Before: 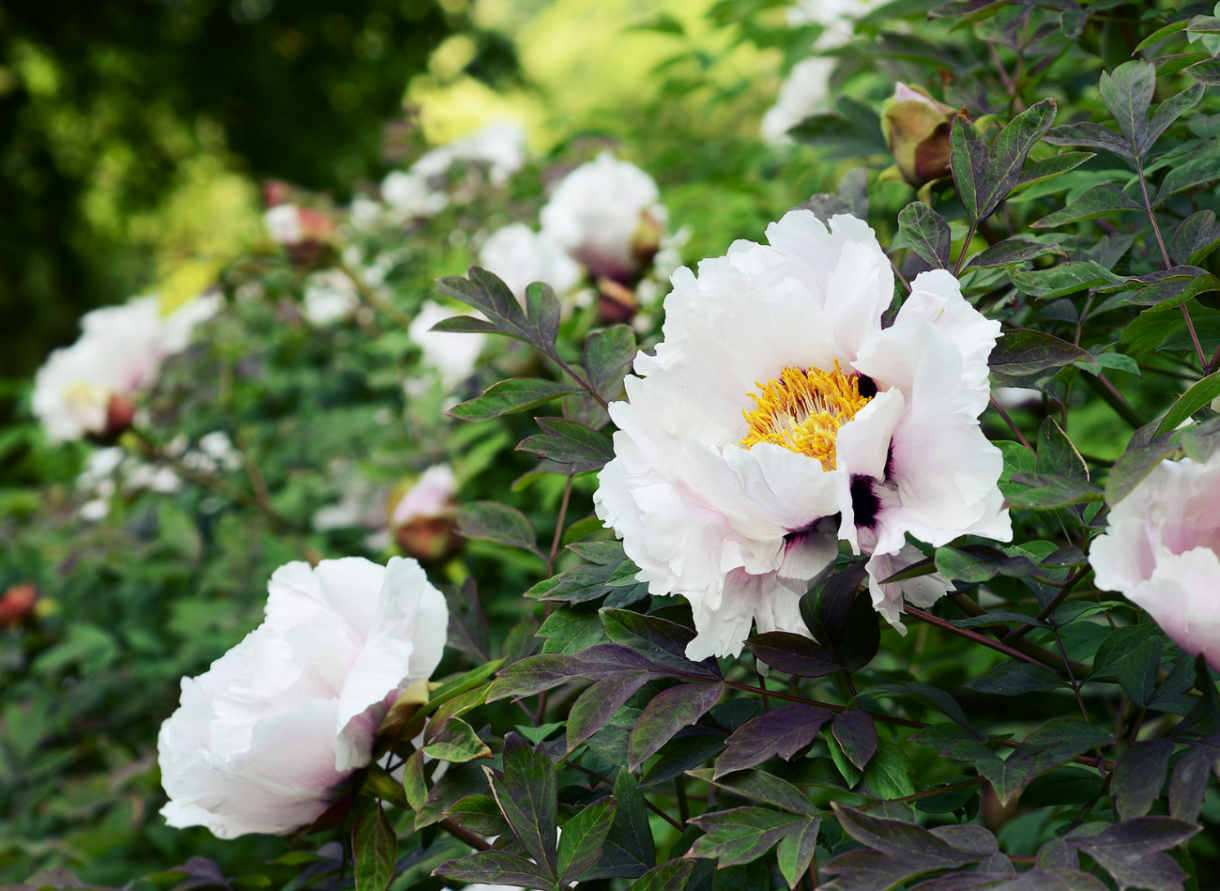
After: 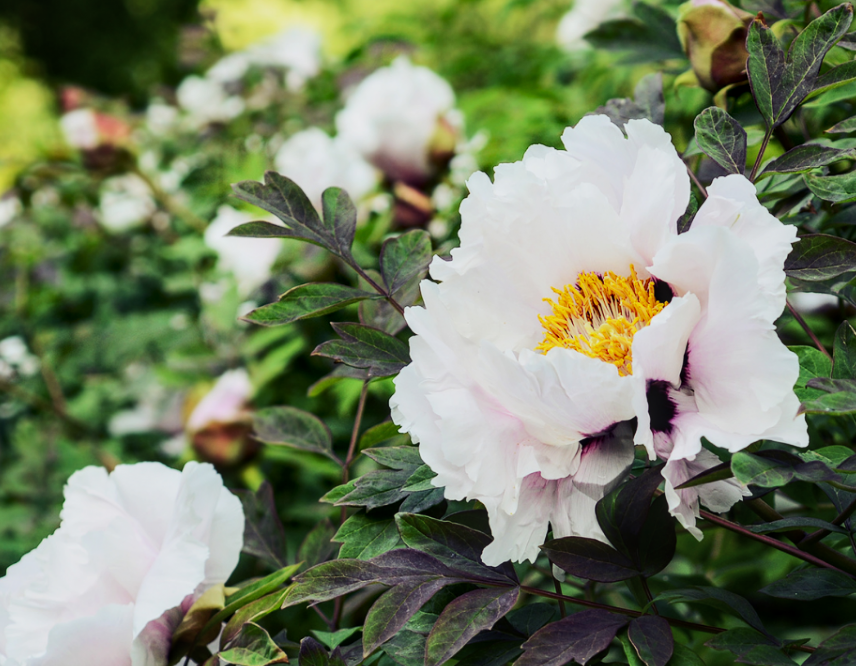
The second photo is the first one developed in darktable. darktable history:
exposure: exposure -0.339 EV, compensate exposure bias true, compensate highlight preservation false
local contrast: on, module defaults
tone curve: curves: ch0 [(0, 0) (0.071, 0.06) (0.253, 0.242) (0.437, 0.498) (0.55, 0.644) (0.657, 0.749) (0.823, 0.876) (1, 0.99)]; ch1 [(0, 0) (0.346, 0.307) (0.408, 0.369) (0.453, 0.457) (0.476, 0.489) (0.502, 0.493) (0.521, 0.515) (0.537, 0.531) (0.612, 0.641) (0.676, 0.728) (1, 1)]; ch2 [(0, 0) (0.346, 0.34) (0.434, 0.46) (0.485, 0.494) (0.5, 0.494) (0.511, 0.504) (0.537, 0.551) (0.579, 0.599) (0.625, 0.686) (1, 1)], color space Lab, linked channels, preserve colors none
crop and rotate: left 16.853%, top 10.691%, right 12.983%, bottom 14.486%
